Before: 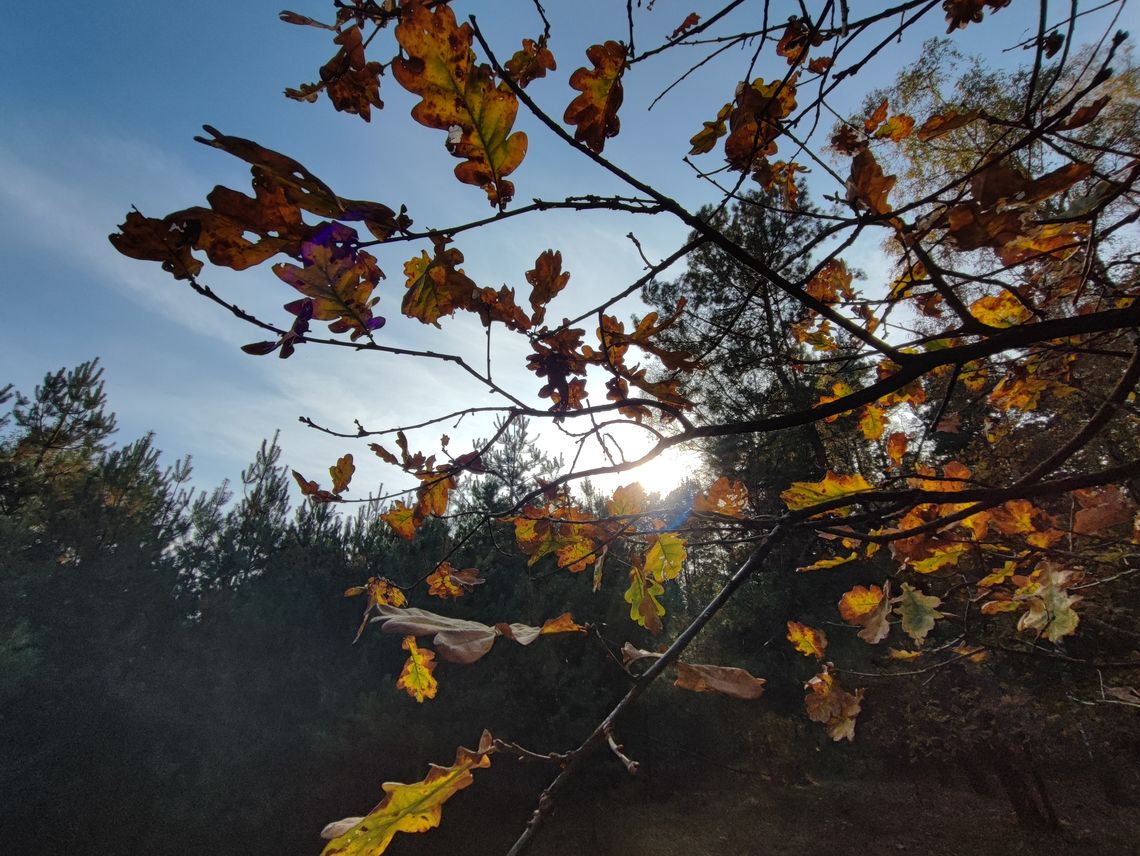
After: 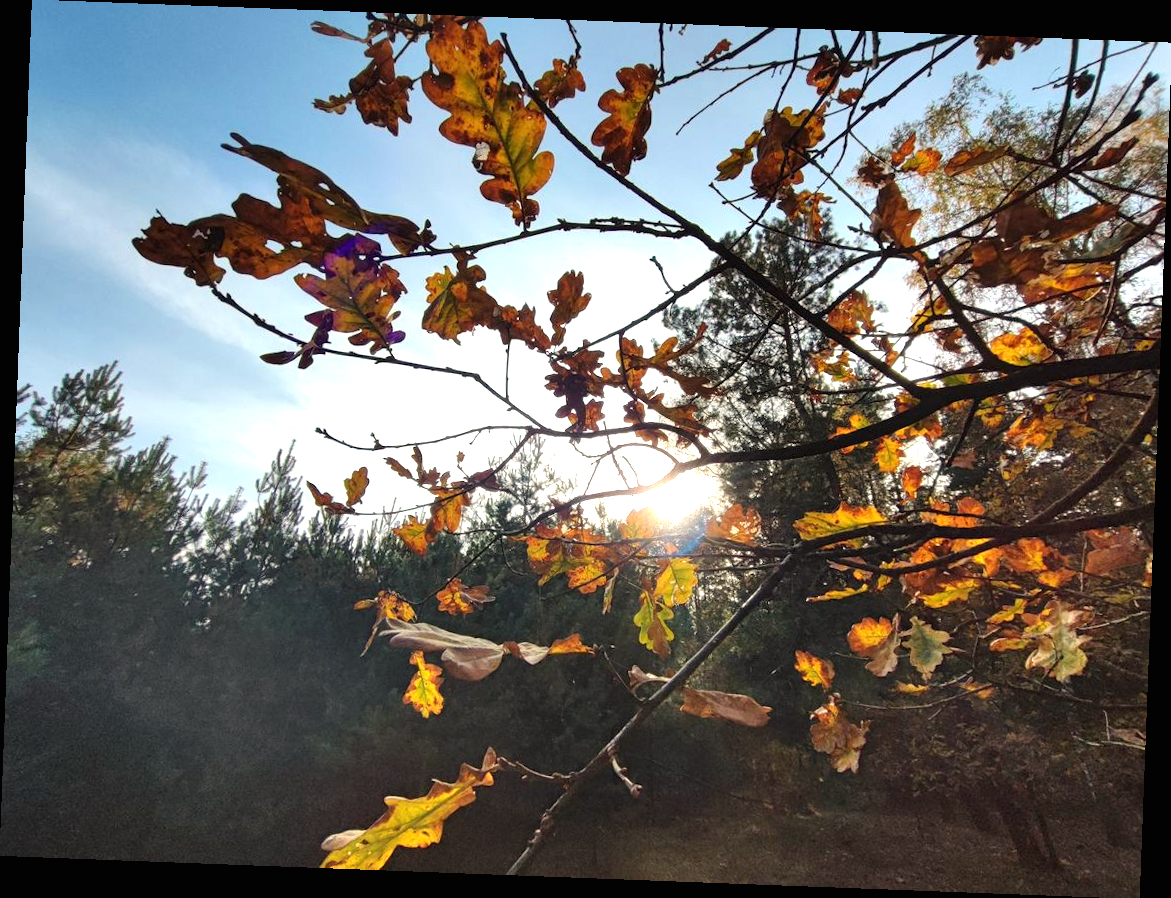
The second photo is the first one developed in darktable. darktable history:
rotate and perspective: rotation 2.17°, automatic cropping off
white balance: red 1.045, blue 0.932
exposure: black level correction 0, exposure 1.1 EV, compensate exposure bias true, compensate highlight preservation false
